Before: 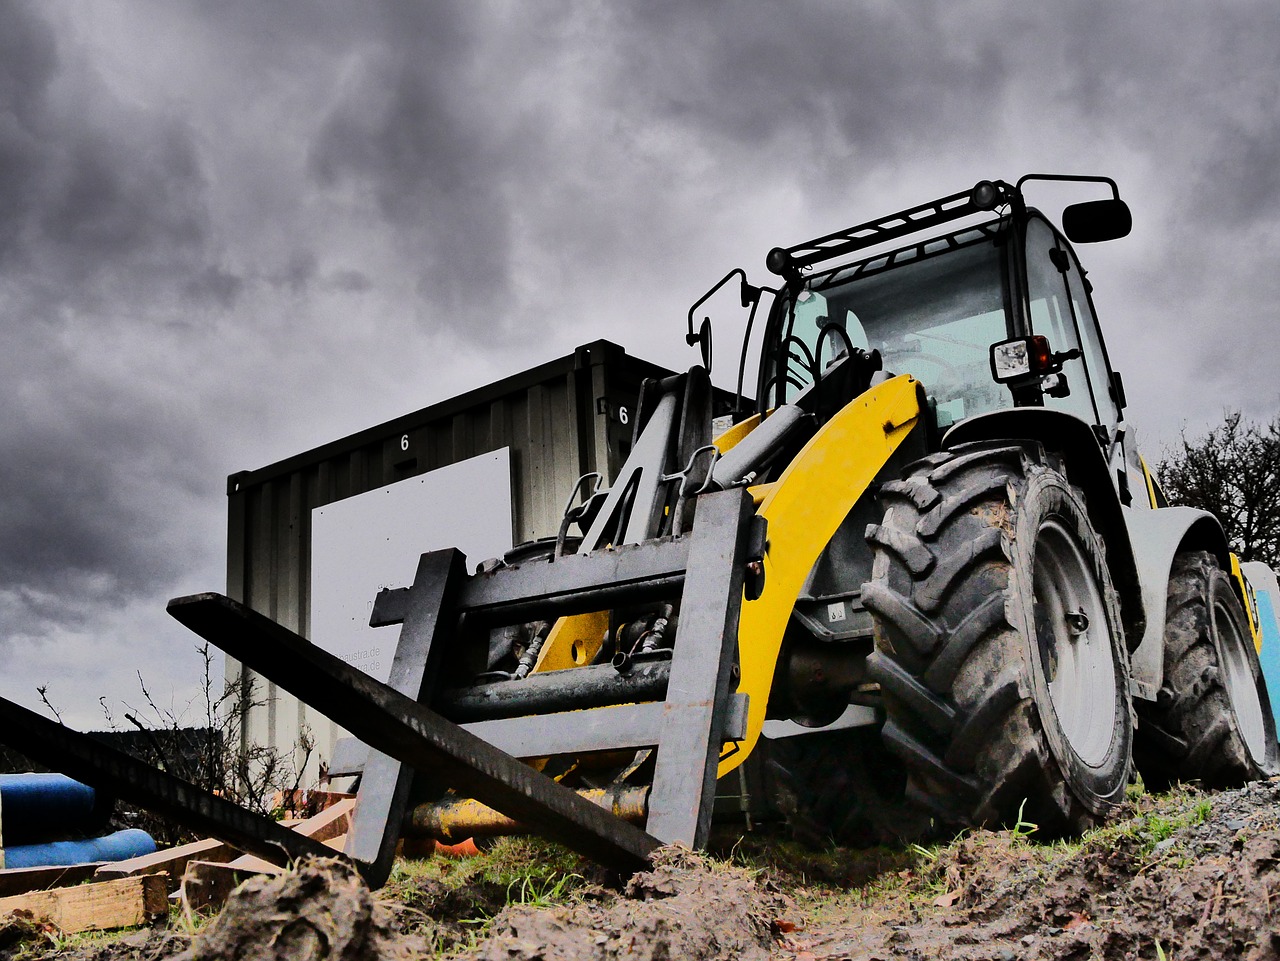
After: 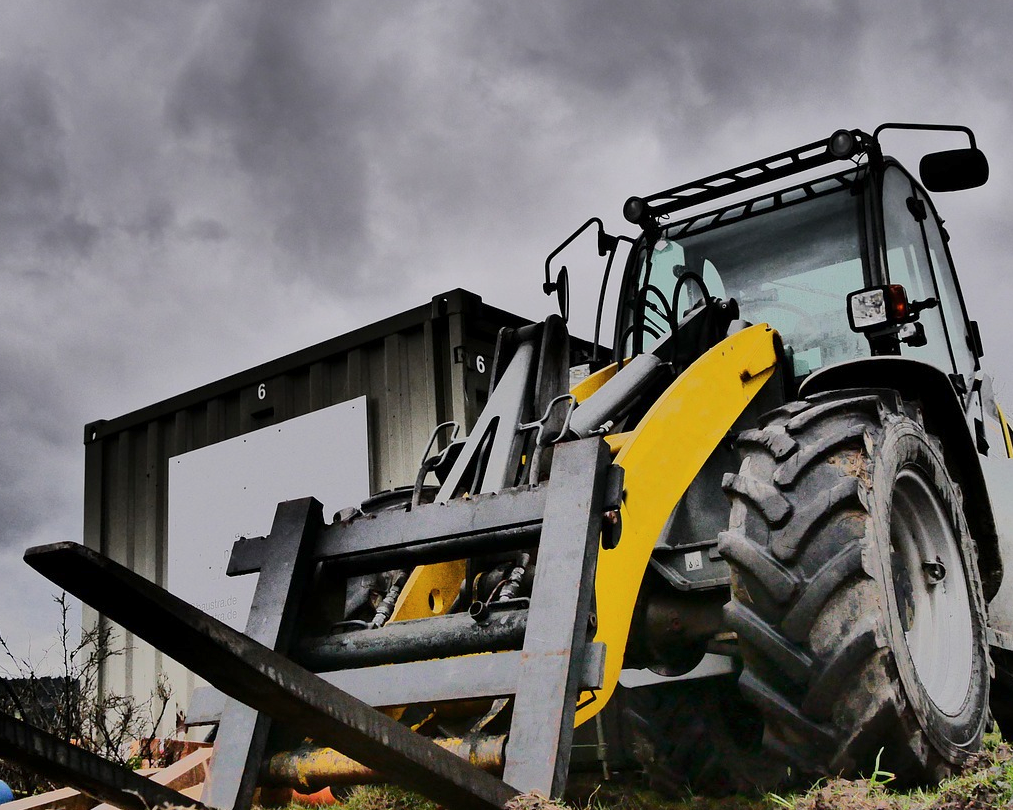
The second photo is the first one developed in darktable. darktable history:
color balance rgb: perceptual saturation grading › global saturation -0.31%, global vibrance -8%, contrast -13%, saturation formula JzAzBz (2021)
crop: left 11.225%, top 5.381%, right 9.565%, bottom 10.314%
